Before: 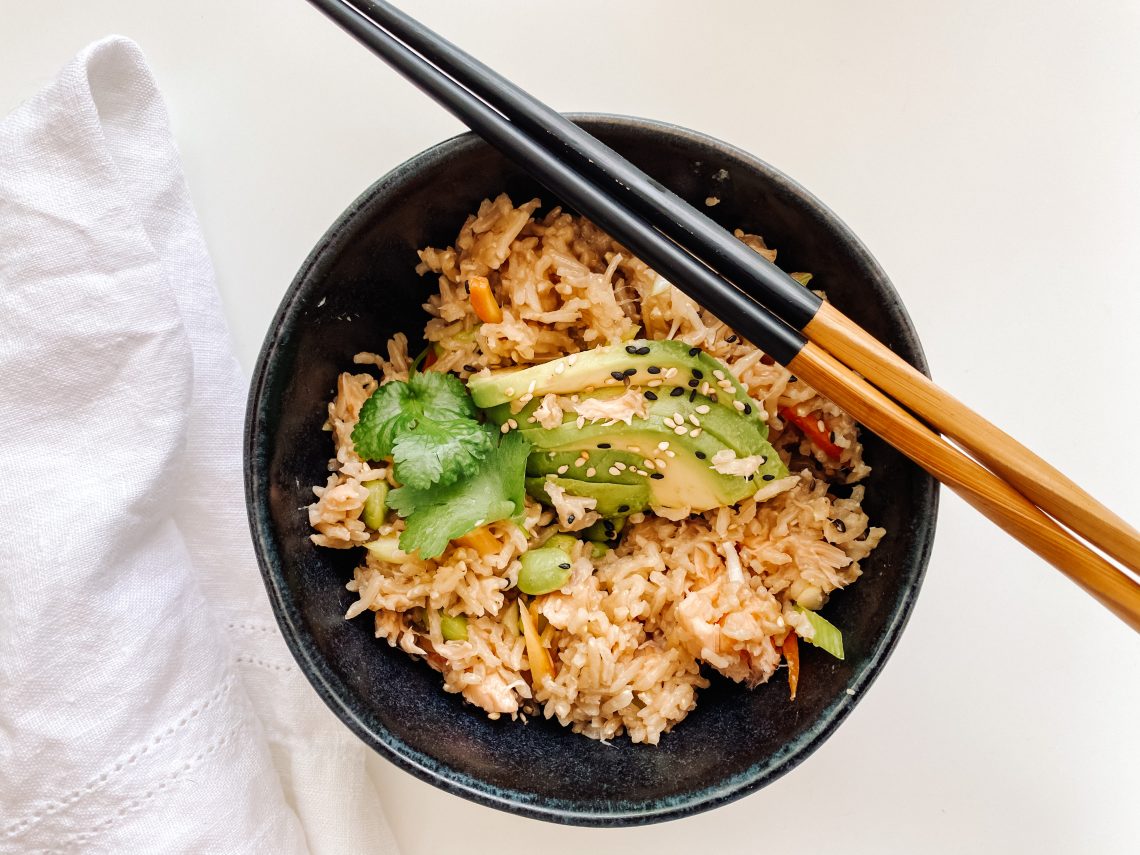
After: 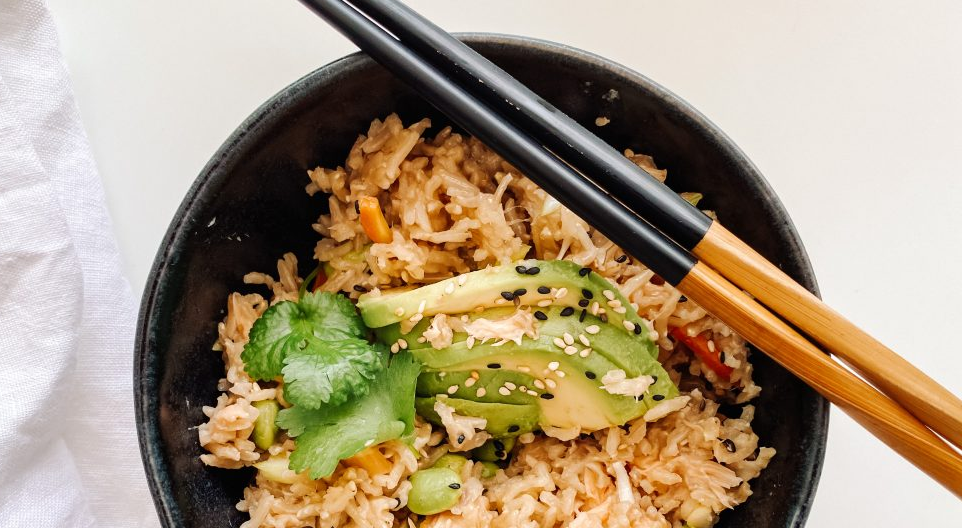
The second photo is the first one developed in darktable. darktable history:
crop and rotate: left 9.662%, top 9.465%, right 5.889%, bottom 28.69%
